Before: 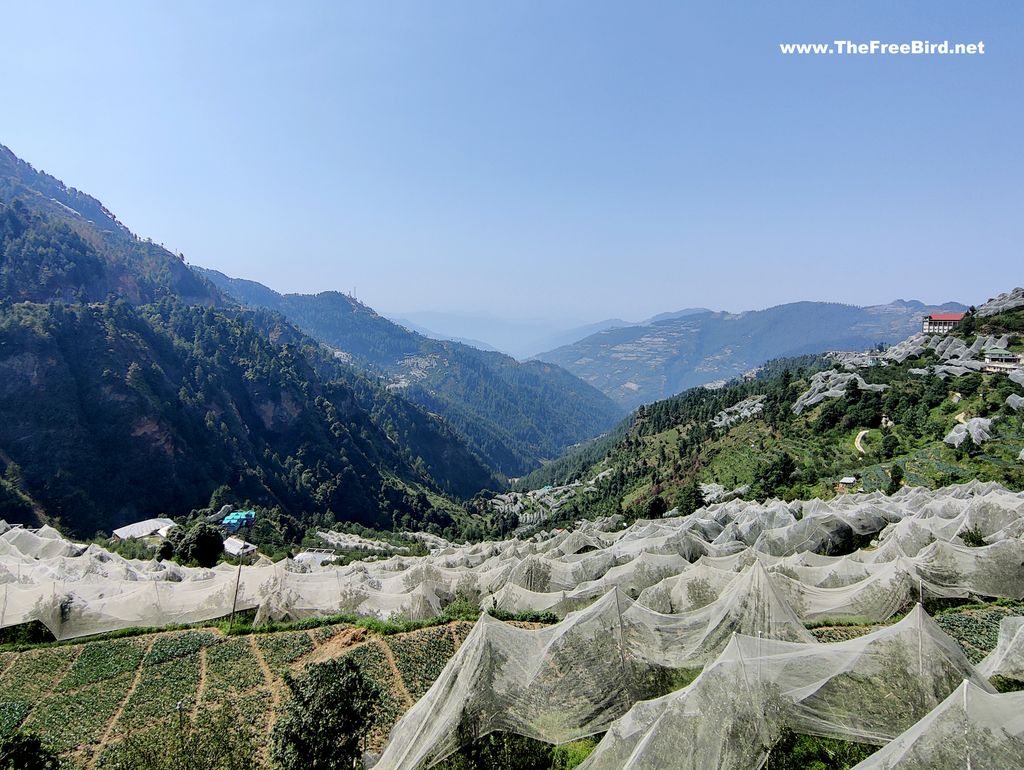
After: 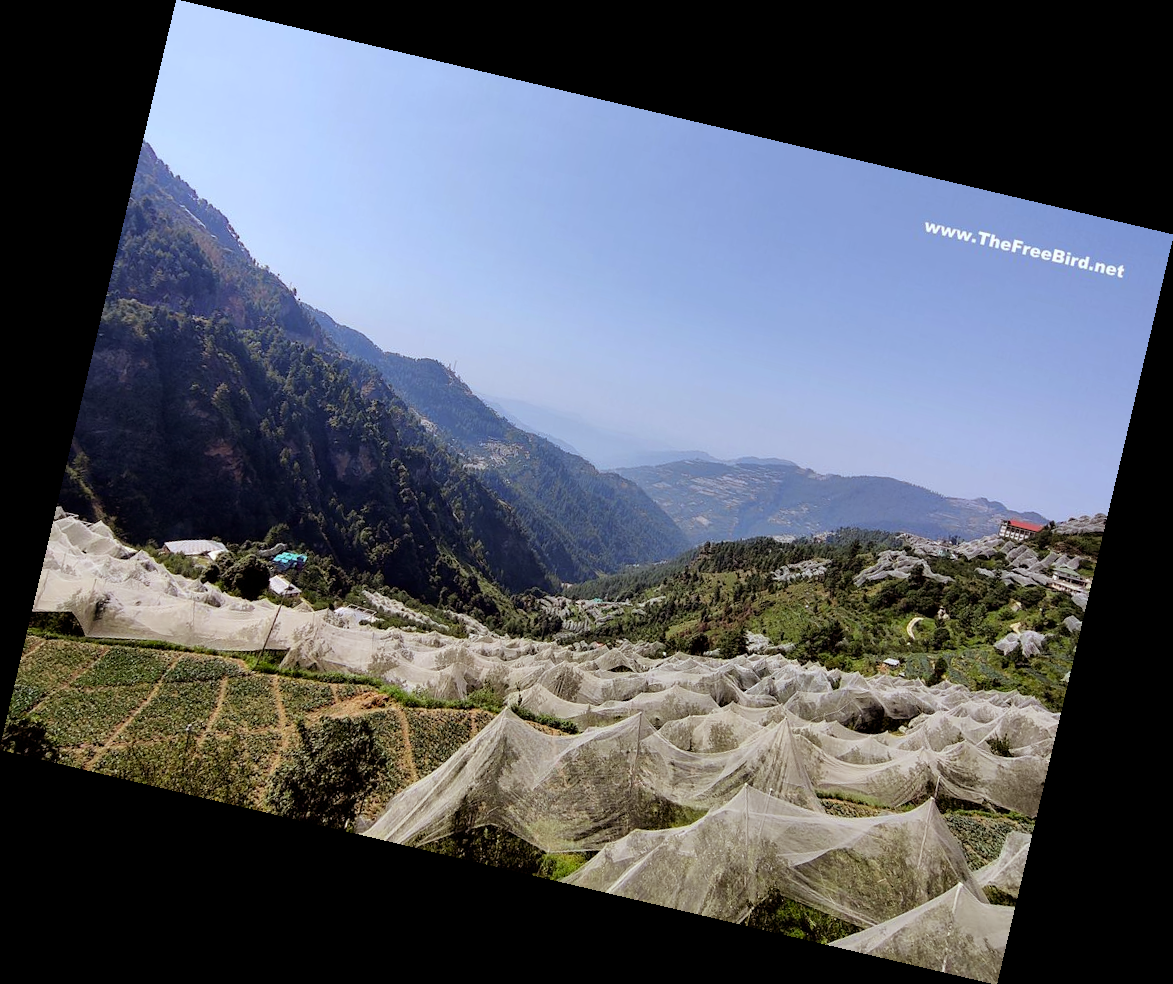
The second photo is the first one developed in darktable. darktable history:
rotate and perspective: rotation 13.27°, automatic cropping off
rgb levels: mode RGB, independent channels, levels [[0, 0.5, 1], [0, 0.521, 1], [0, 0.536, 1]]
white balance: red 0.986, blue 1.01
